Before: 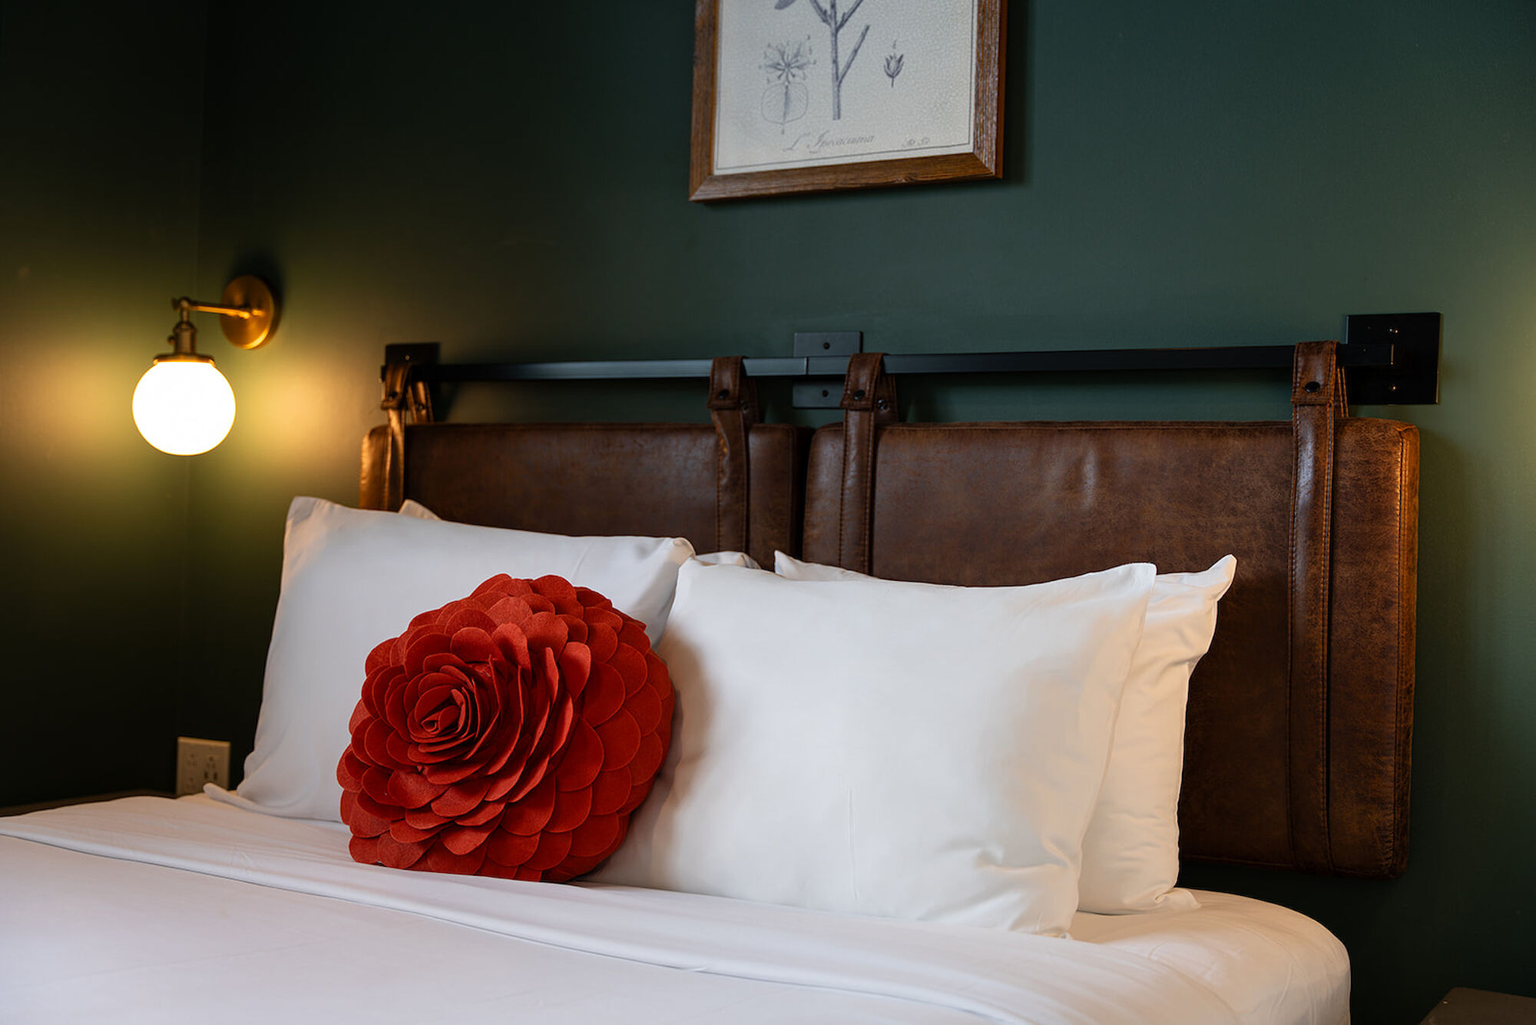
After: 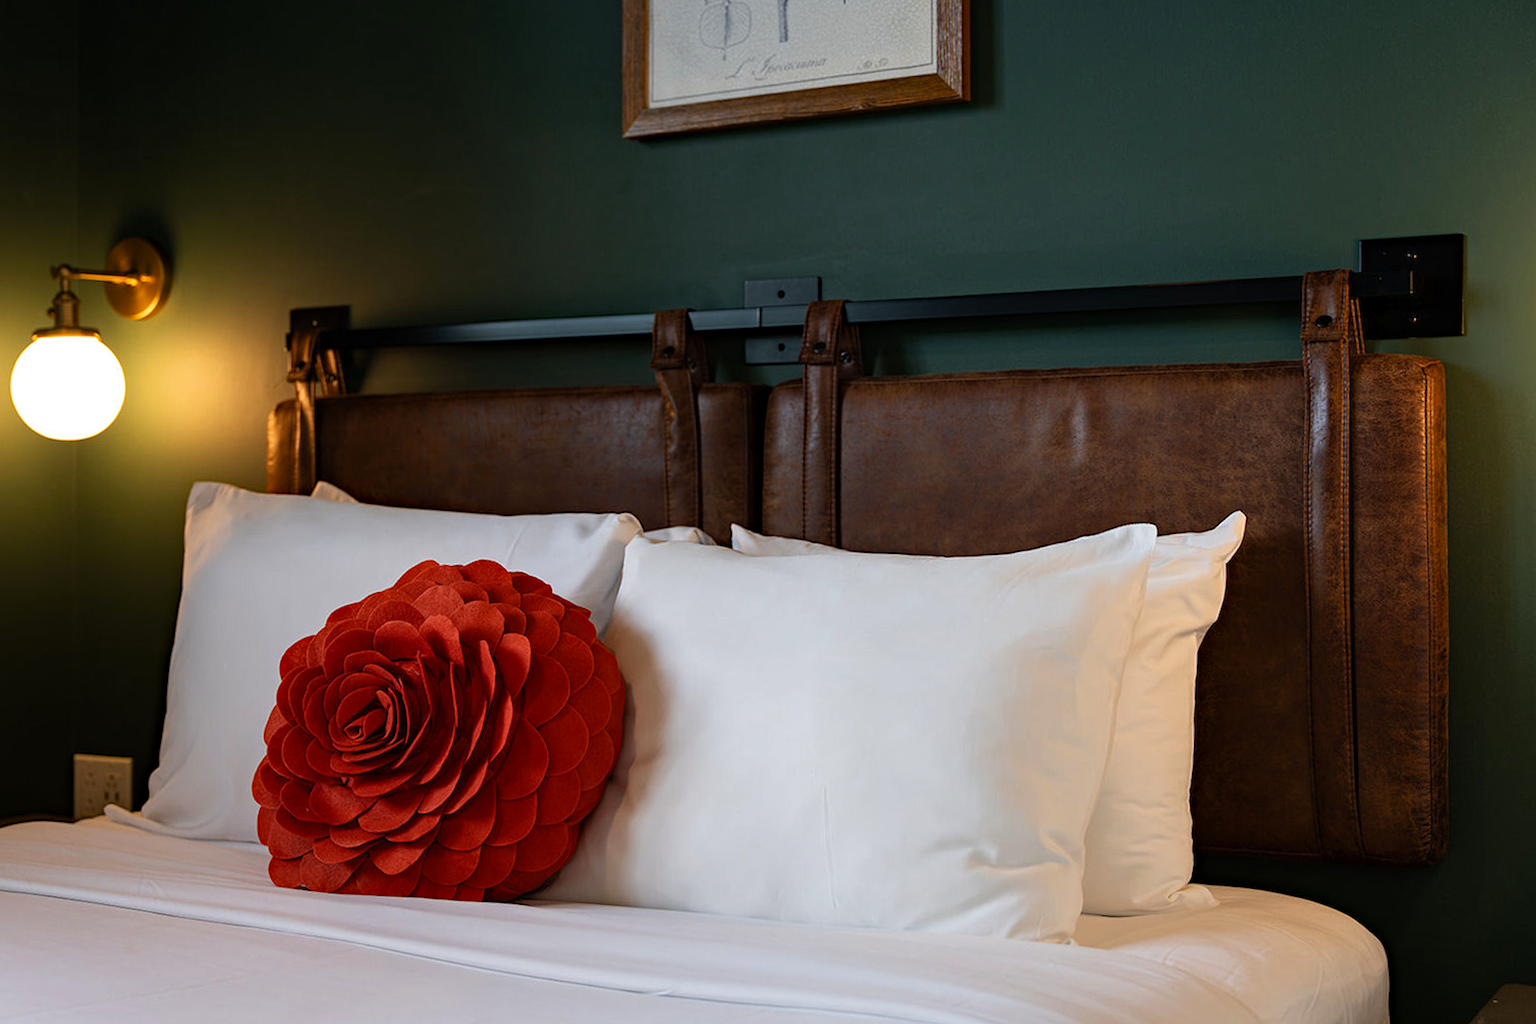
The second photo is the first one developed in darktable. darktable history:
haze removal: compatibility mode true, adaptive false
crop and rotate: angle 1.96°, left 5.673%, top 5.673%
